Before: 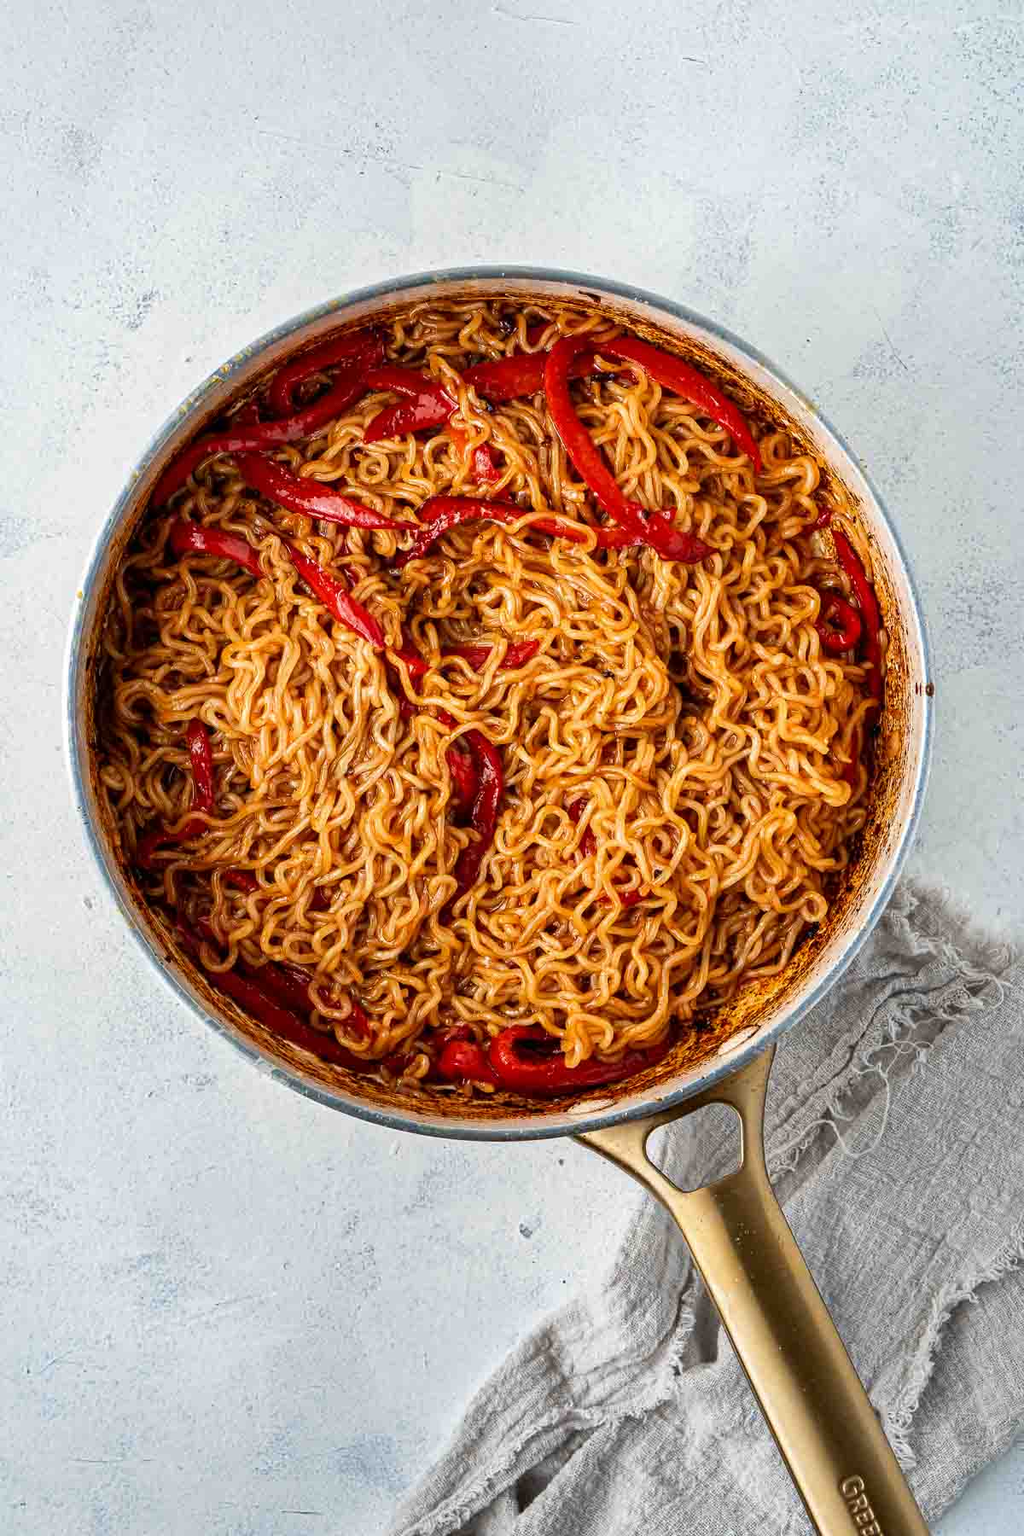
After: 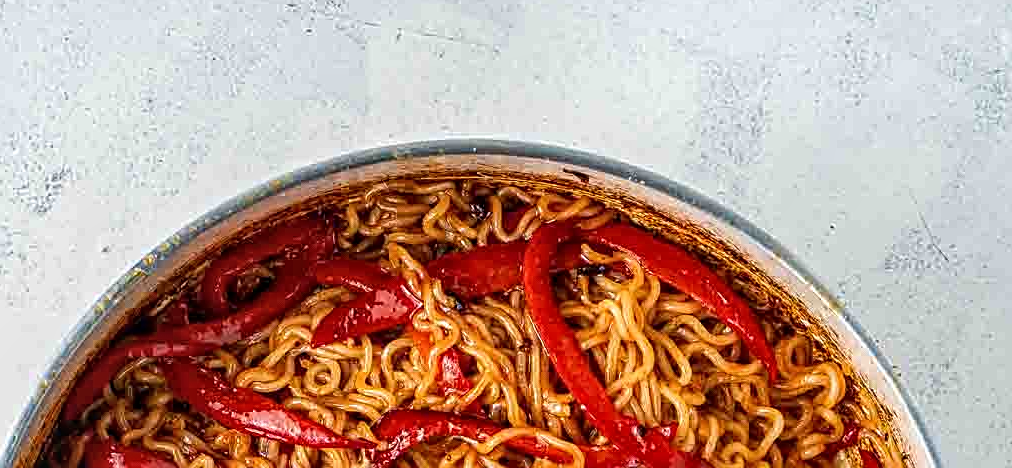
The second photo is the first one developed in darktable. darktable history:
sharpen: on, module defaults
local contrast: on, module defaults
crop and rotate: left 9.665%, top 9.564%, right 5.968%, bottom 64.407%
